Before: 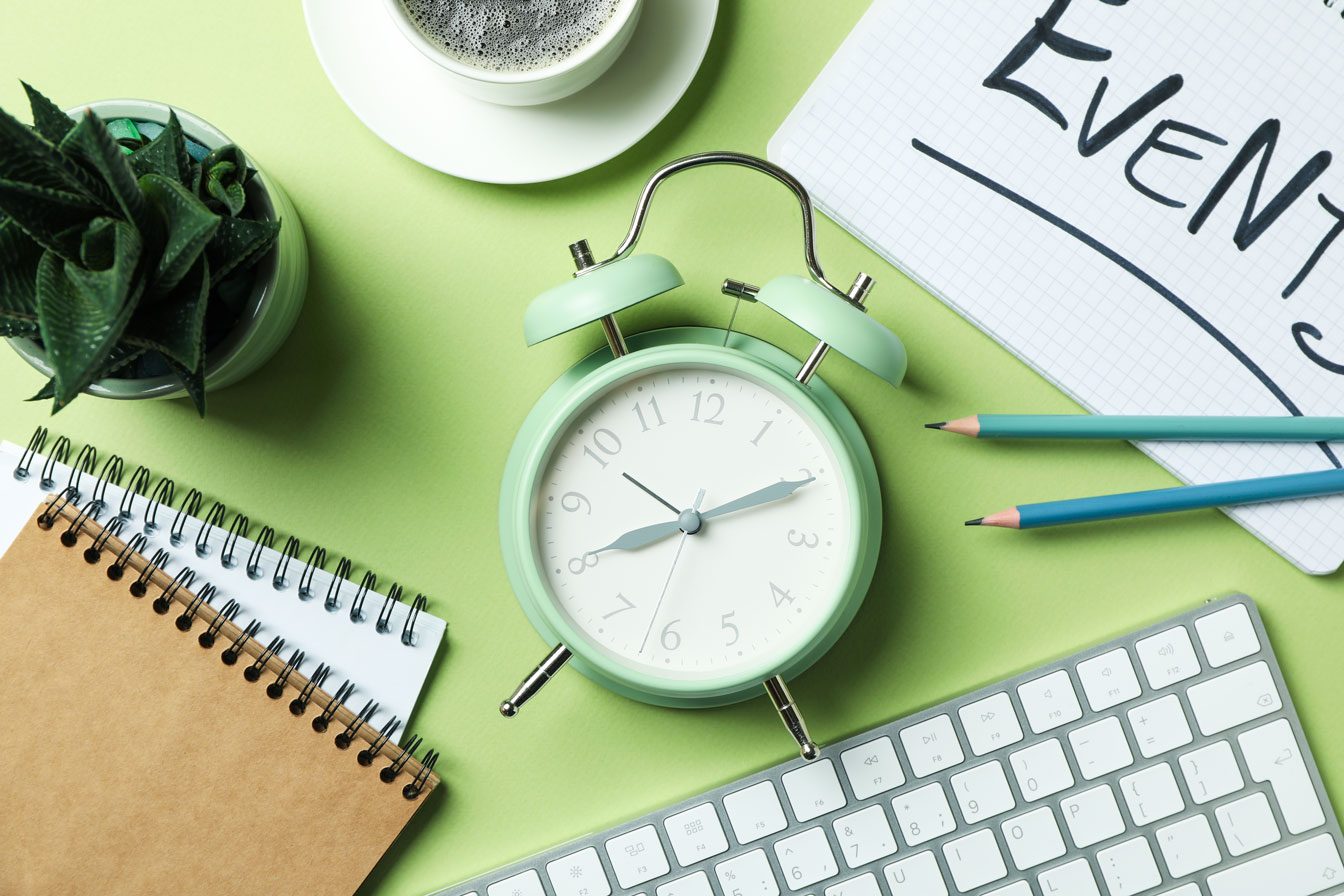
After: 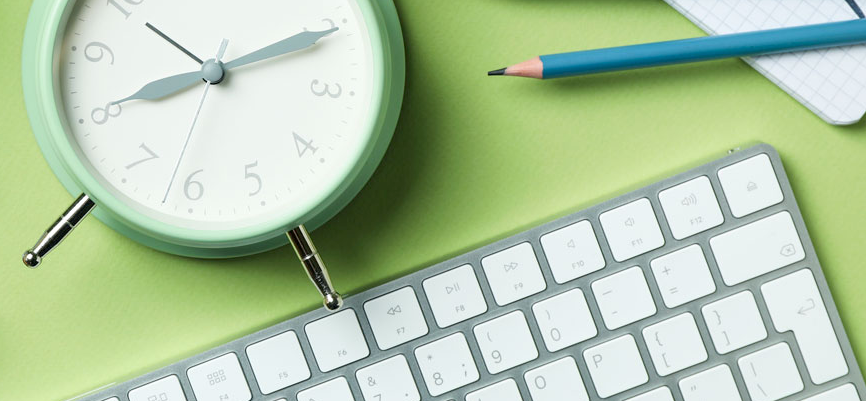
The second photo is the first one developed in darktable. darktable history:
crop and rotate: left 35.509%, top 50.238%, bottom 4.934%
exposure: black level correction 0.004, exposure 0.014 EV, compensate highlight preservation false
